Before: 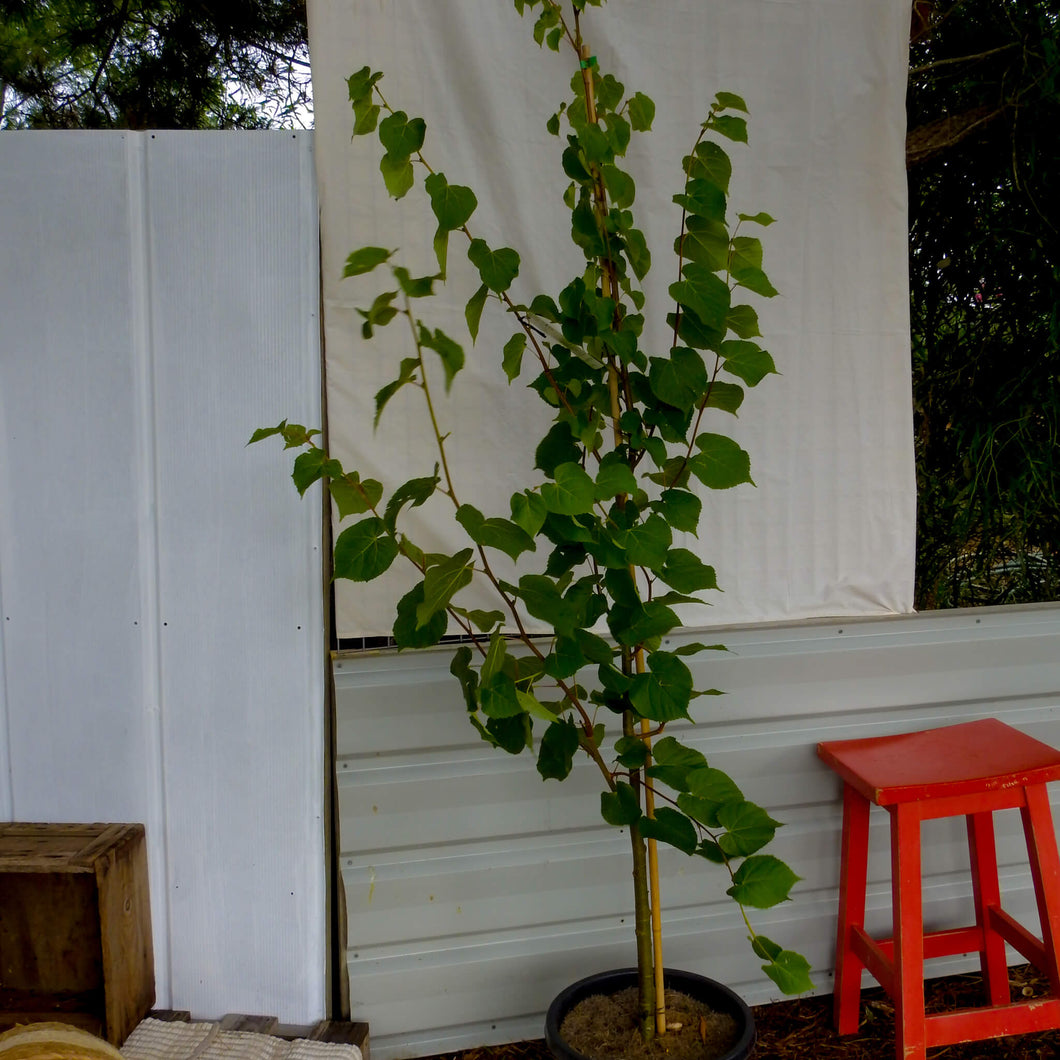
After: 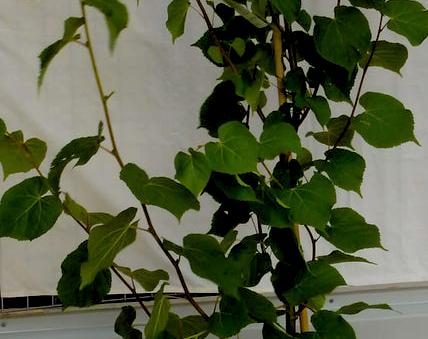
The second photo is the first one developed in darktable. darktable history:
rgb levels: levels [[0.01, 0.419, 0.839], [0, 0.5, 1], [0, 0.5, 1]]
crop: left 31.751%, top 32.172%, right 27.8%, bottom 35.83%
